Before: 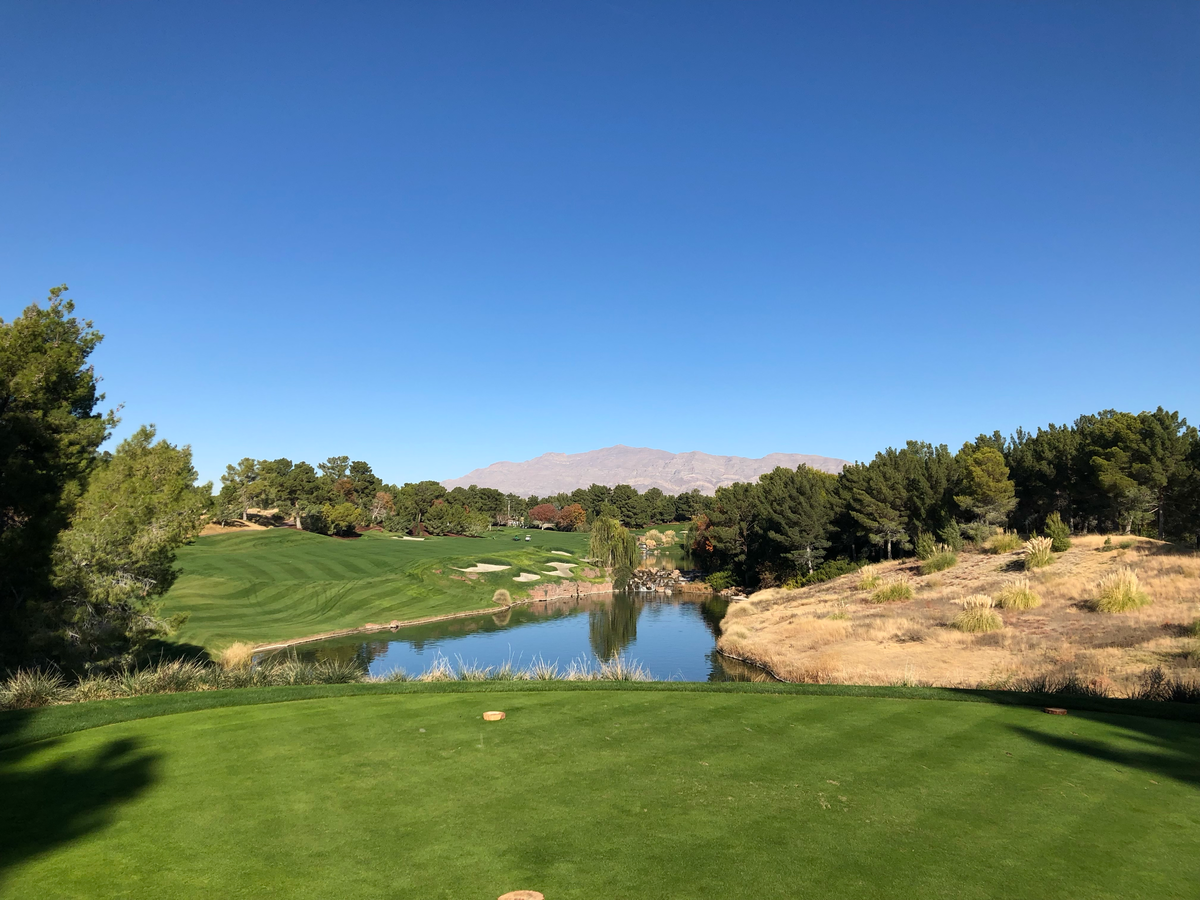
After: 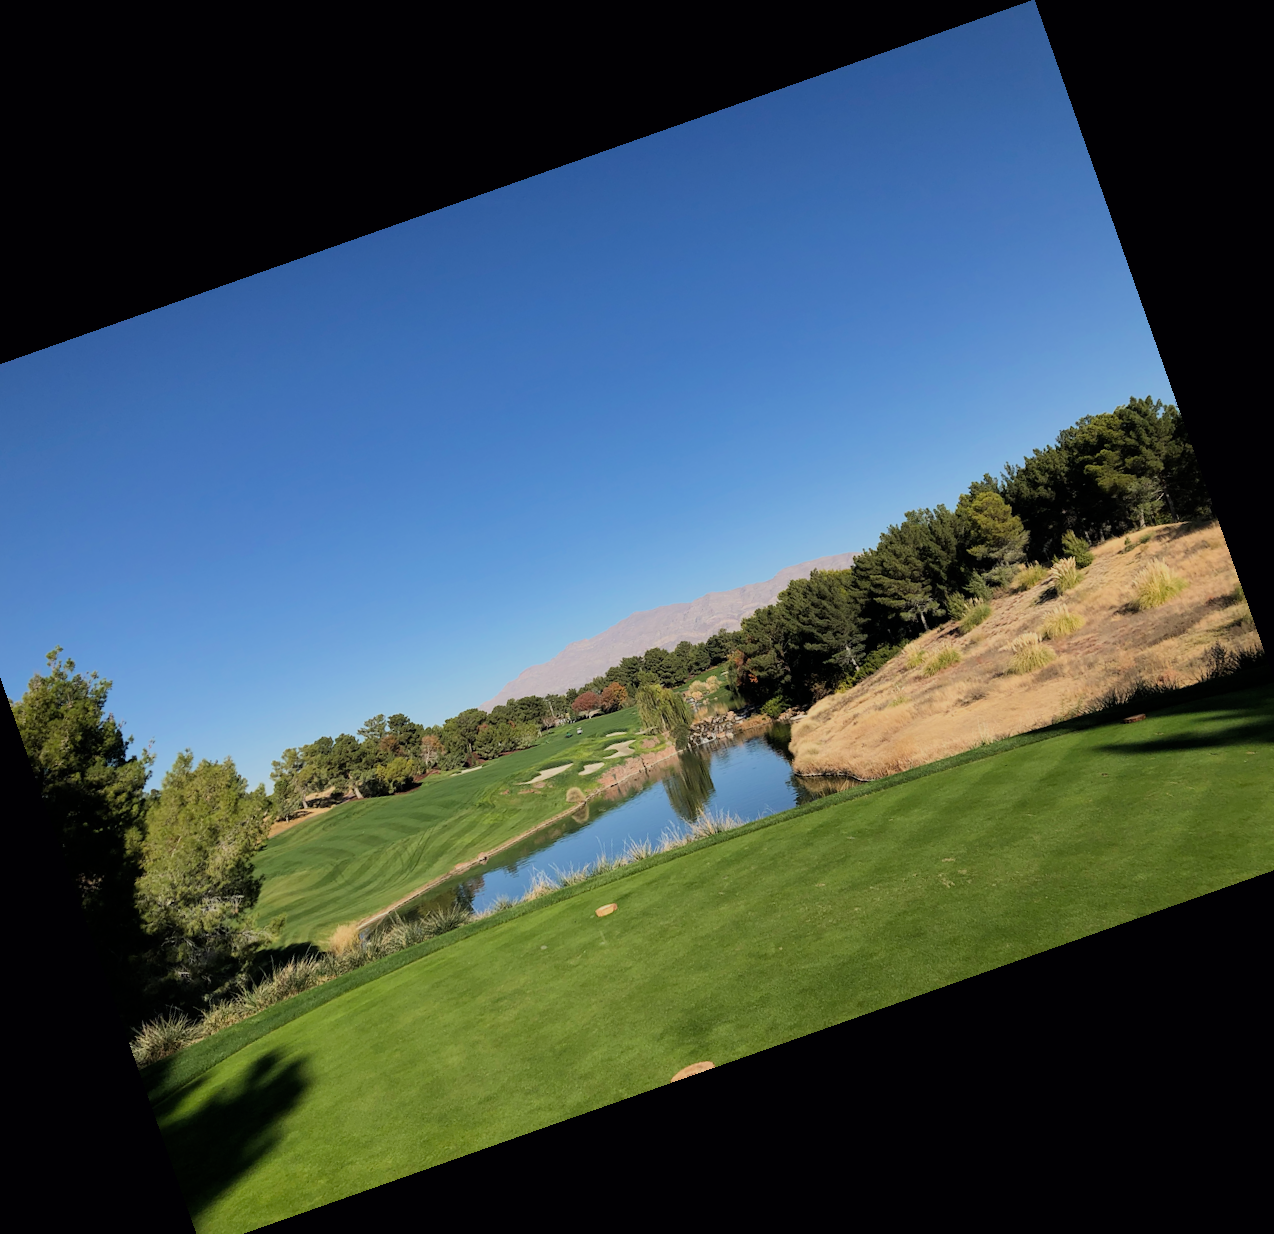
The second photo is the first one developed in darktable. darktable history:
filmic rgb: black relative exposure -7.65 EV, white relative exposure 4.56 EV, hardness 3.61, color science v6 (2022)
crop and rotate: angle 19.43°, left 6.812%, right 4.125%, bottom 1.087%
